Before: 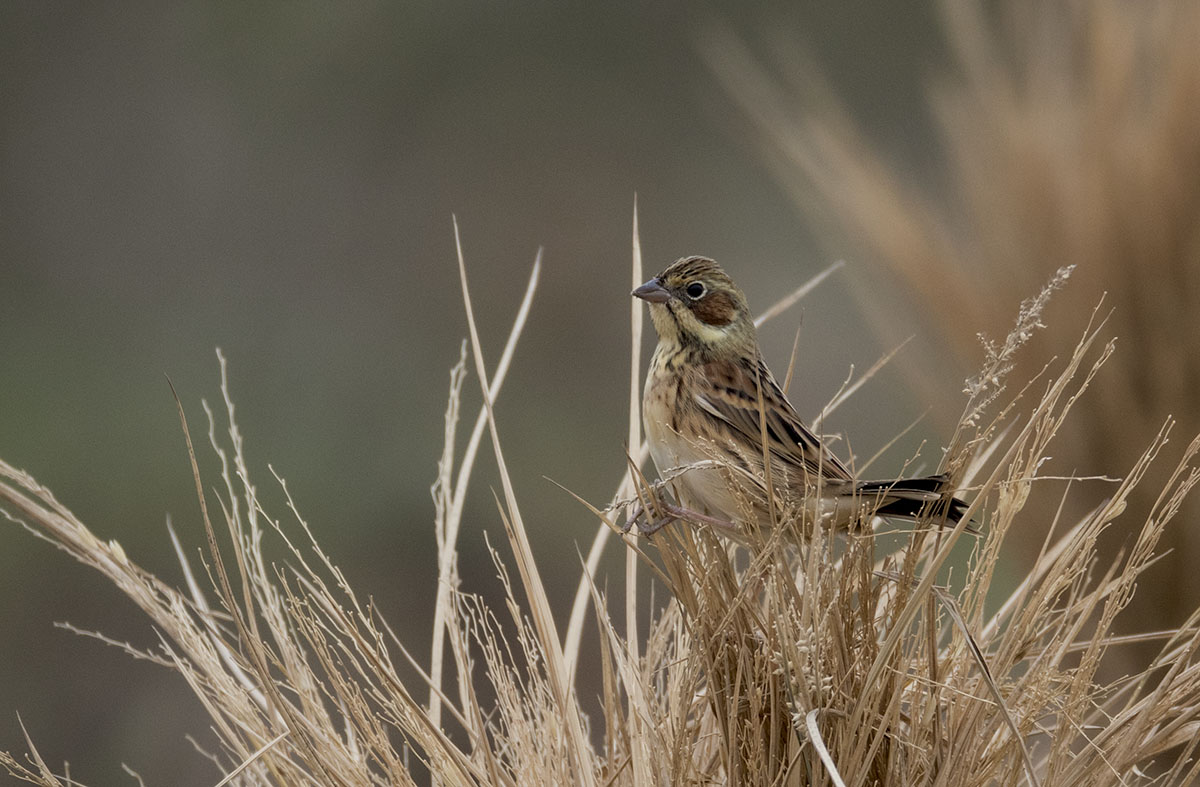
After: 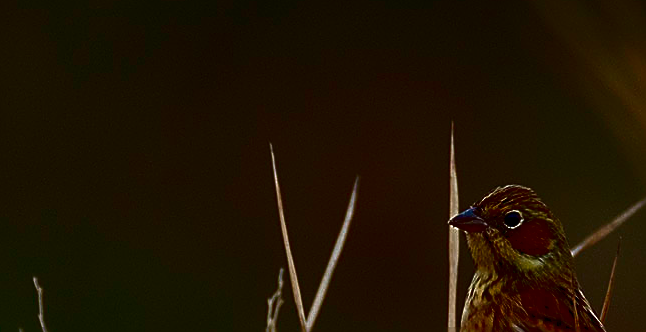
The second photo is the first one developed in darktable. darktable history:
contrast brightness saturation: brightness -1, saturation 1
sharpen: amount 1
crop: left 15.306%, top 9.065%, right 30.789%, bottom 48.638%
